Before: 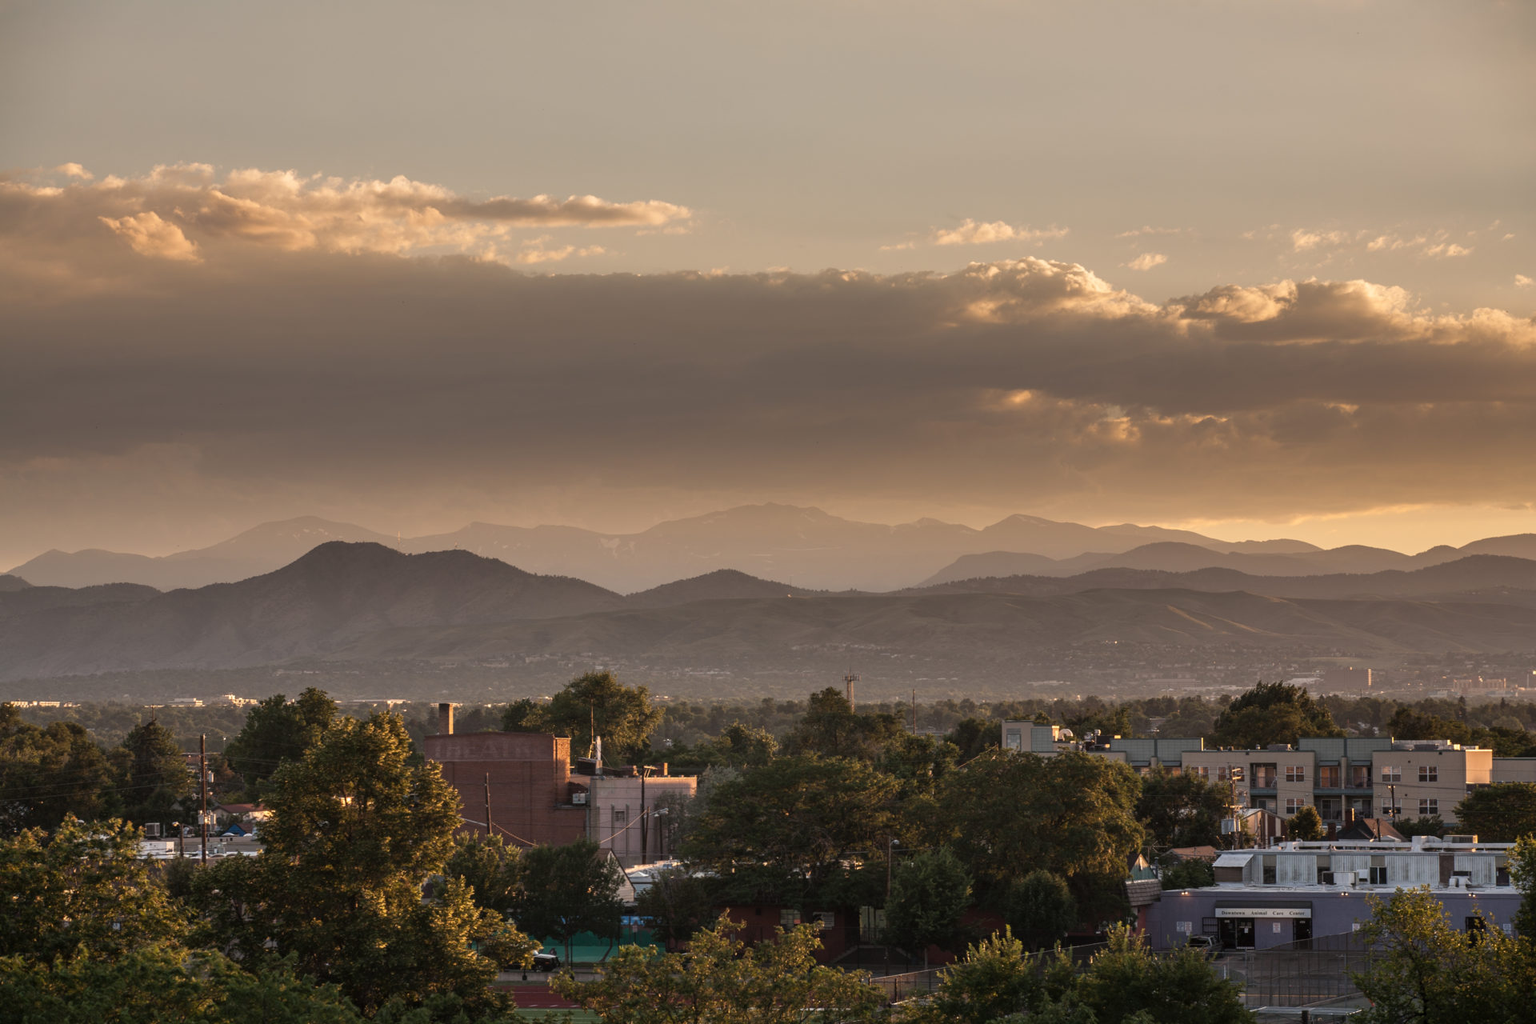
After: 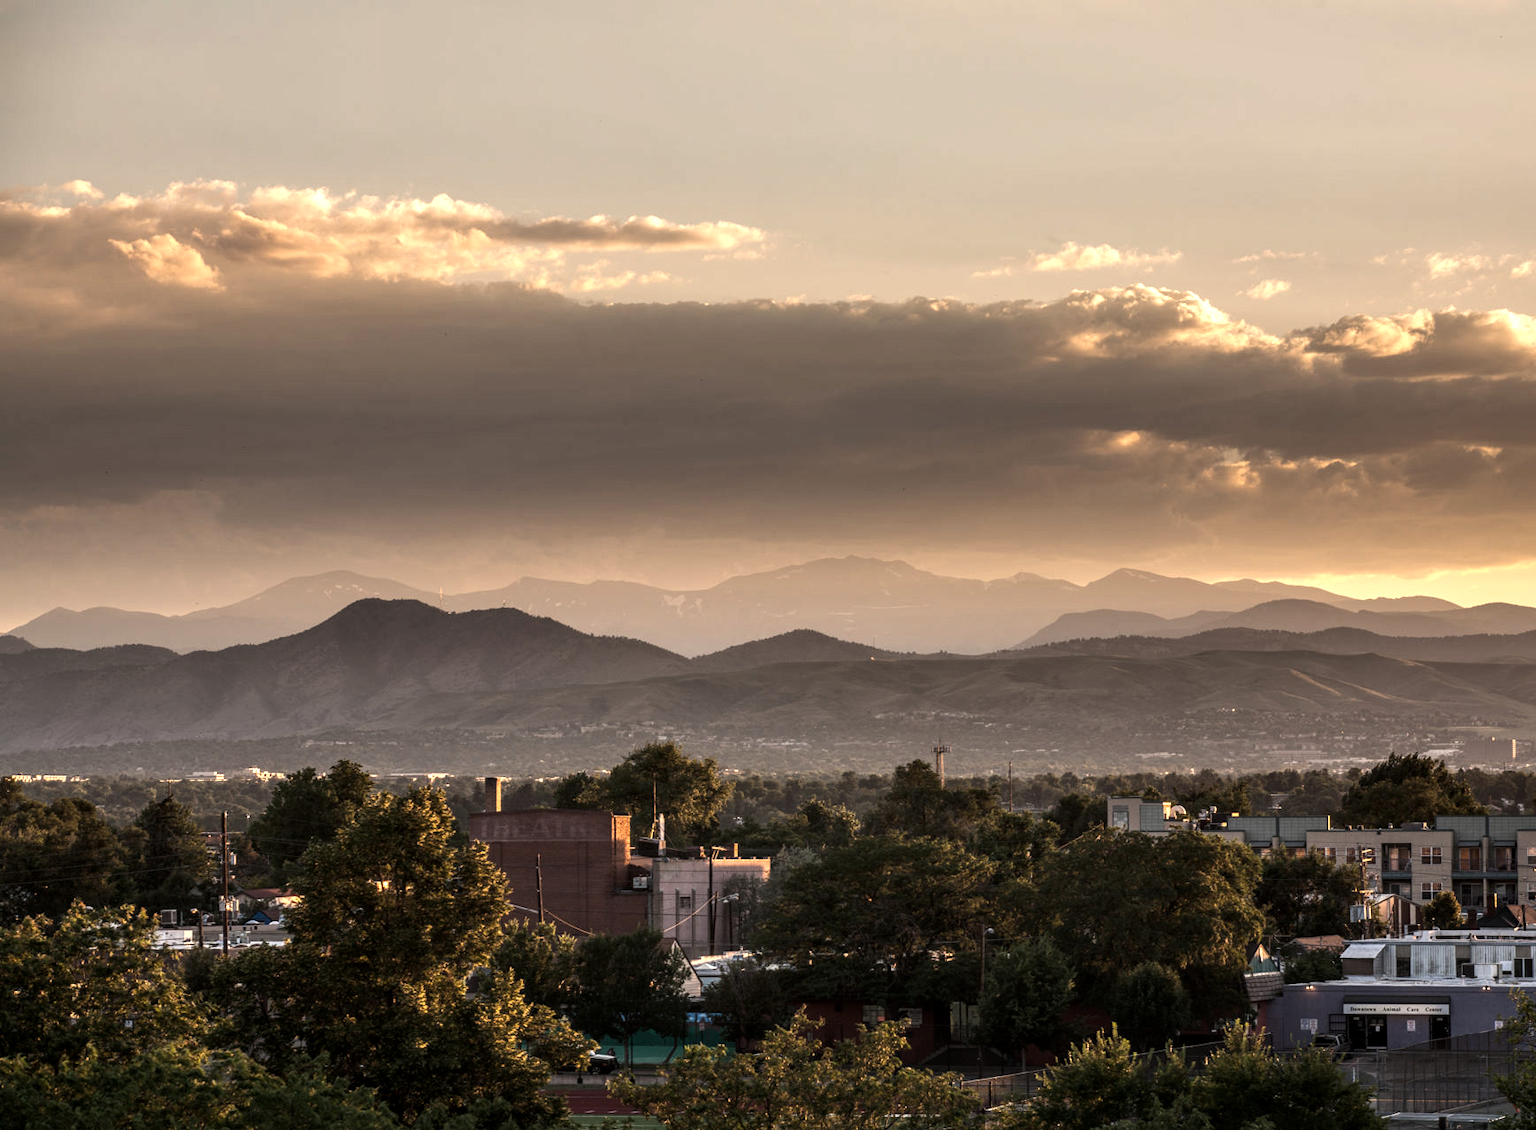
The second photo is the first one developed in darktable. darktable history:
crop: right 9.481%, bottom 0.044%
tone equalizer: -8 EV -0.756 EV, -7 EV -0.731 EV, -6 EV -0.575 EV, -5 EV -0.422 EV, -3 EV 0.38 EV, -2 EV 0.6 EV, -1 EV 0.691 EV, +0 EV 0.743 EV, edges refinement/feathering 500, mask exposure compensation -1.57 EV, preserve details no
local contrast: on, module defaults
